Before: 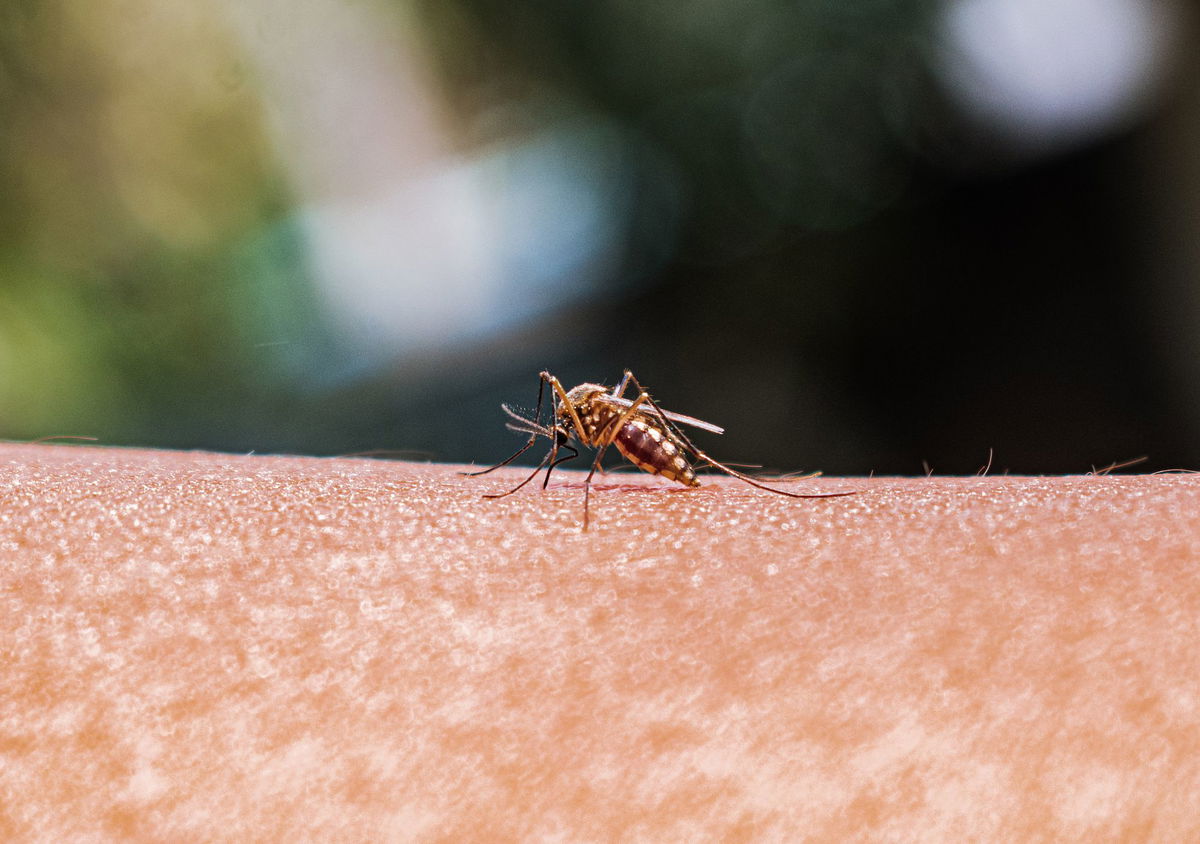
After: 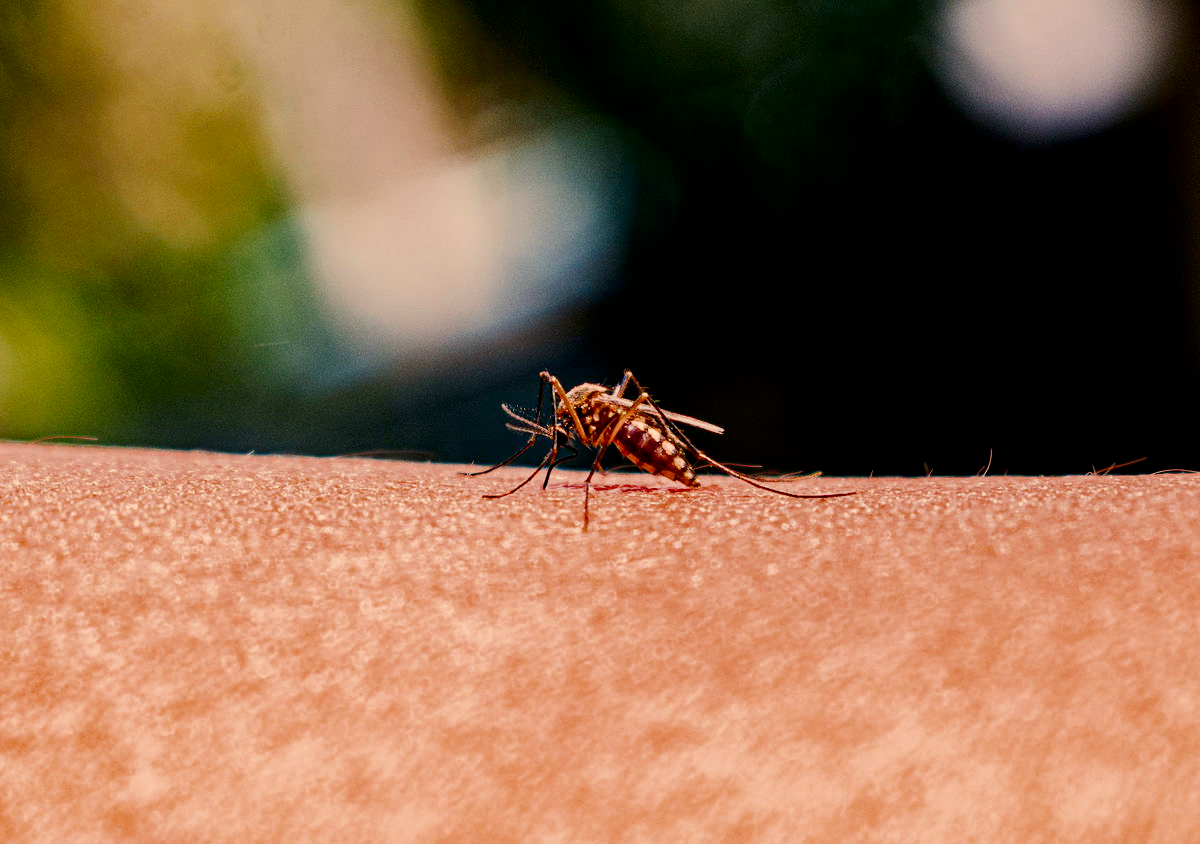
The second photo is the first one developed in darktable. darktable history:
color correction: highlights a* 12.23, highlights b* 5.55
color balance rgb: shadows lift › chroma 2.045%, shadows lift › hue 250.9°, power › hue 61.1°, highlights gain › chroma 8.081%, highlights gain › hue 83.48°, perceptual saturation grading › global saturation 20%, perceptual saturation grading › highlights -50.356%, perceptual saturation grading › shadows 31.226%, perceptual brilliance grading › global brilliance 18.575%, global vibrance 9.87%
contrast brightness saturation: contrast 0.1, brightness -0.278, saturation 0.138
filmic rgb: black relative exposure -4.64 EV, white relative exposure 4.81 EV, hardness 2.34, latitude 35.61%, contrast 1.047, highlights saturation mix 1.46%, shadows ↔ highlights balance 1.27%, iterations of high-quality reconstruction 0
